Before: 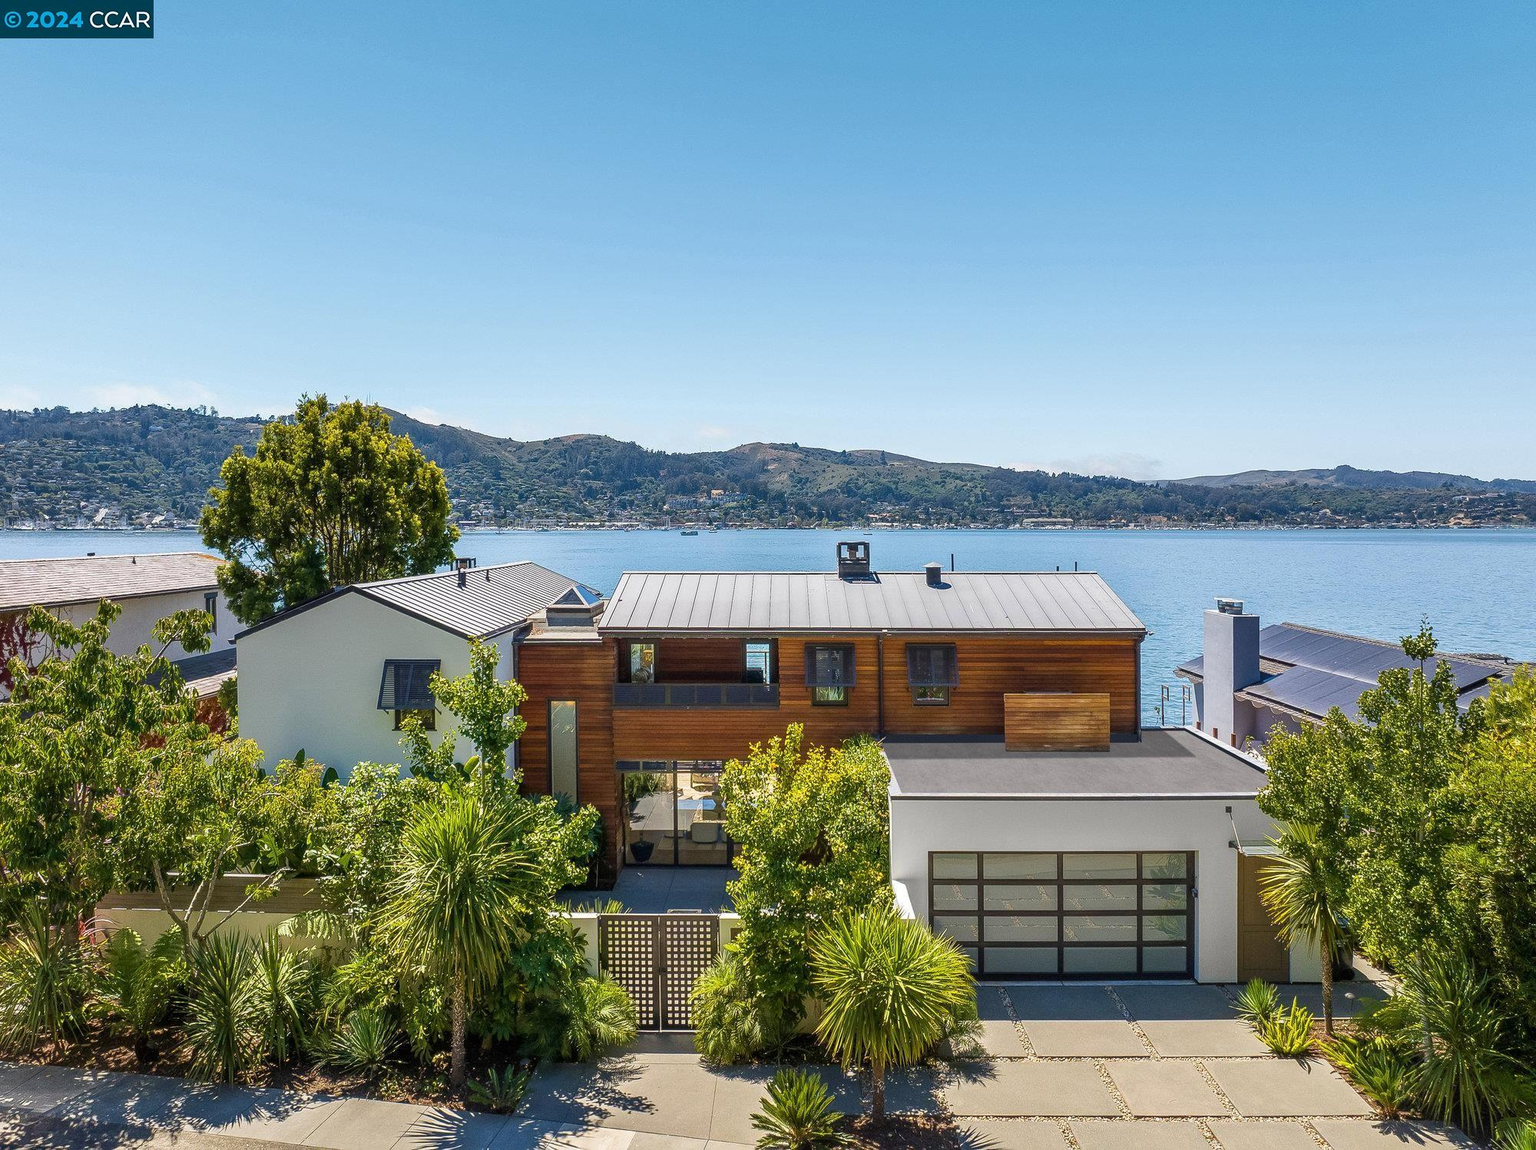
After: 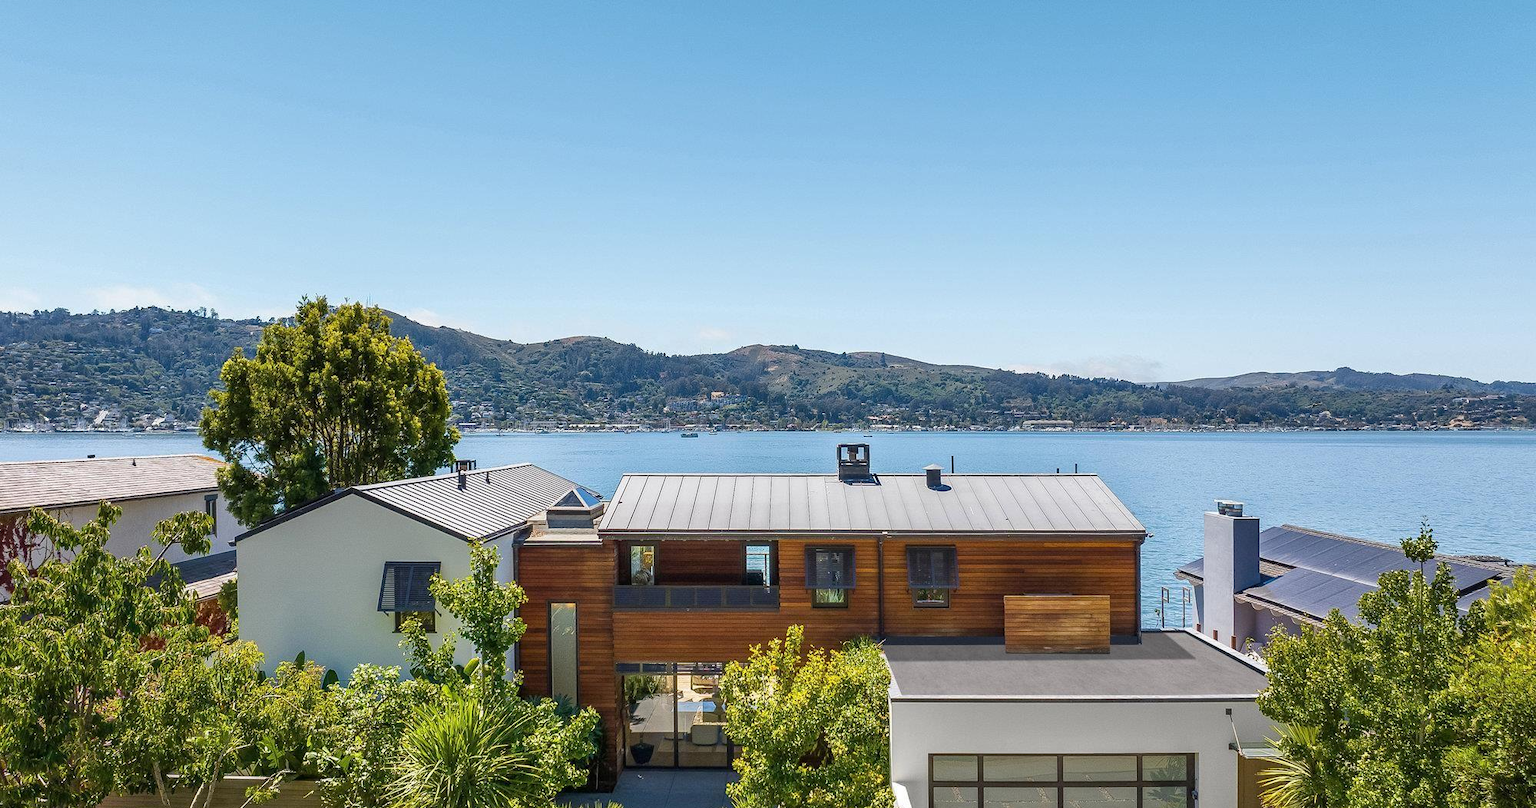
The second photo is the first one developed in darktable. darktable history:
crop and rotate: top 8.555%, bottom 21.097%
